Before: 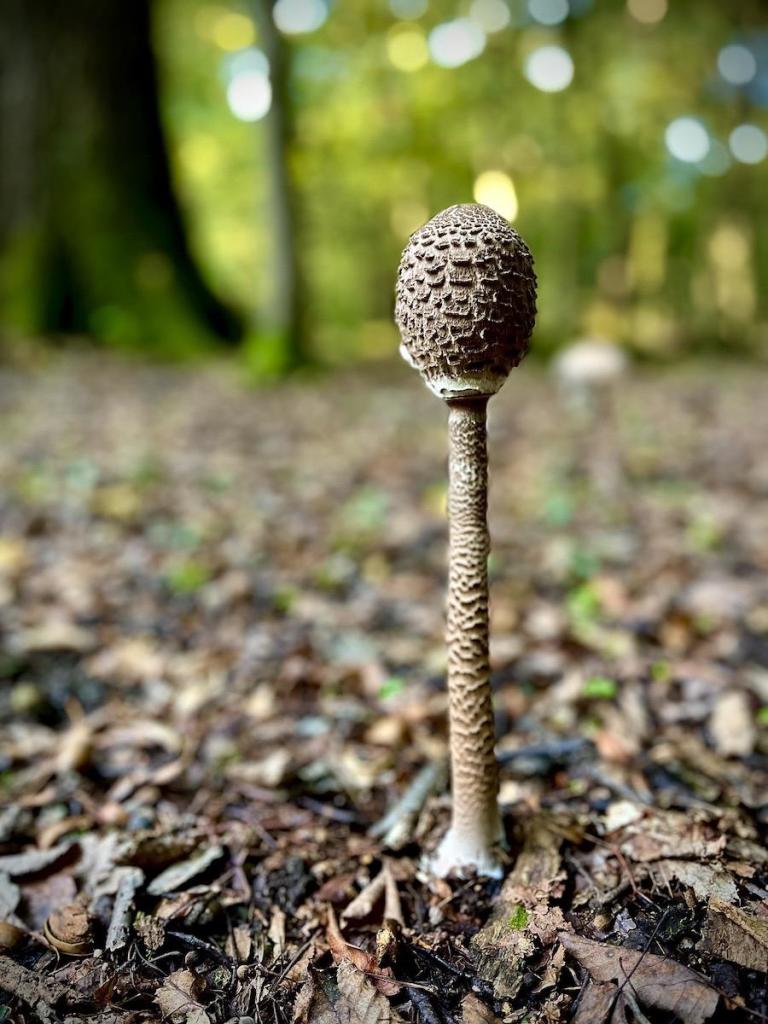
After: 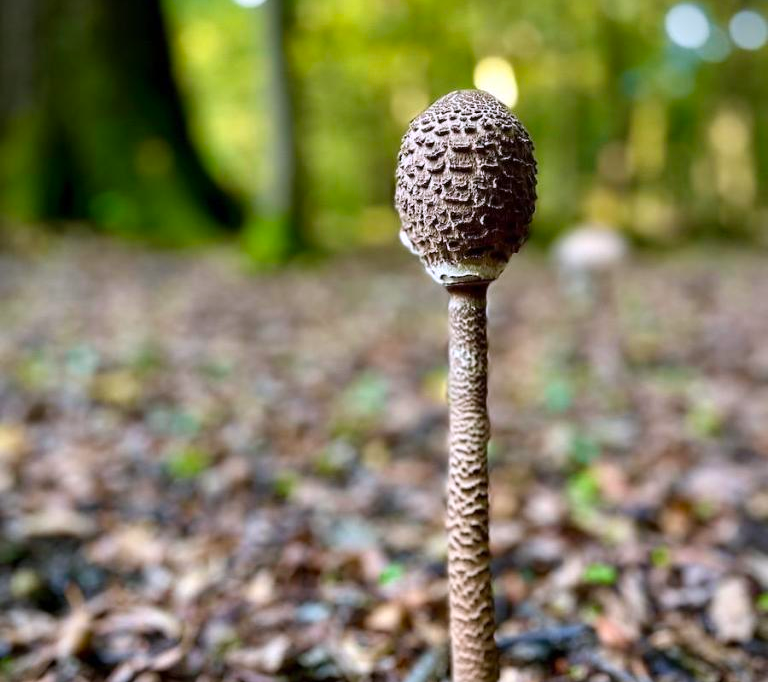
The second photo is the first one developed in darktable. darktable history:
white balance: red 1.004, blue 1.096
crop: top 11.166%, bottom 22.168%
